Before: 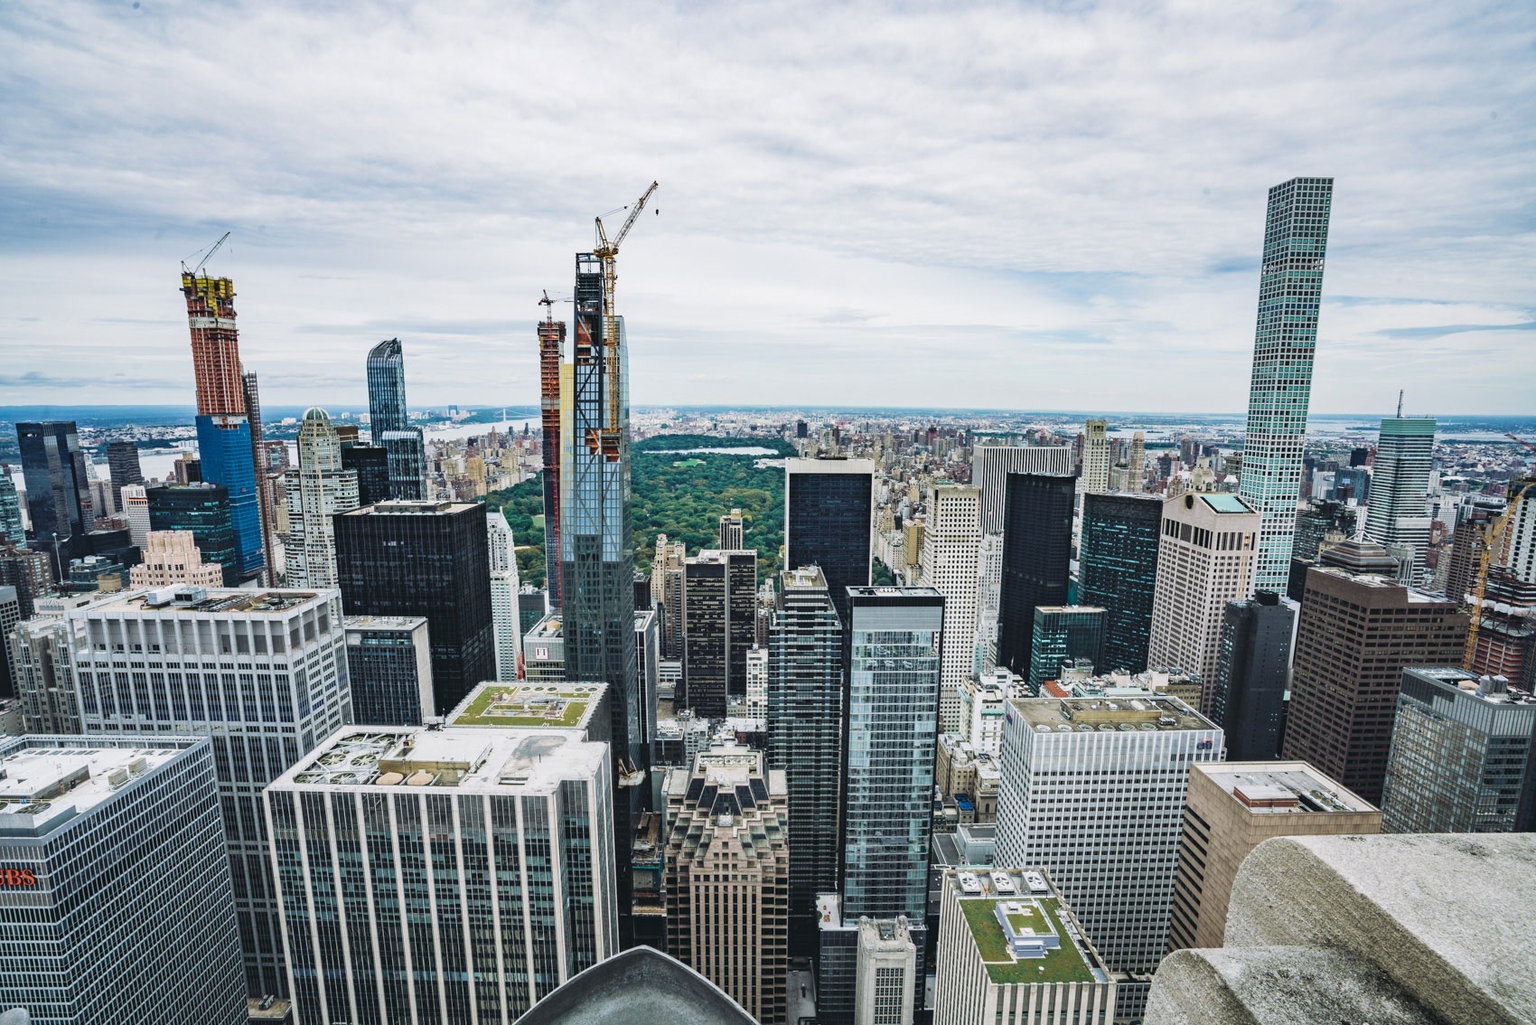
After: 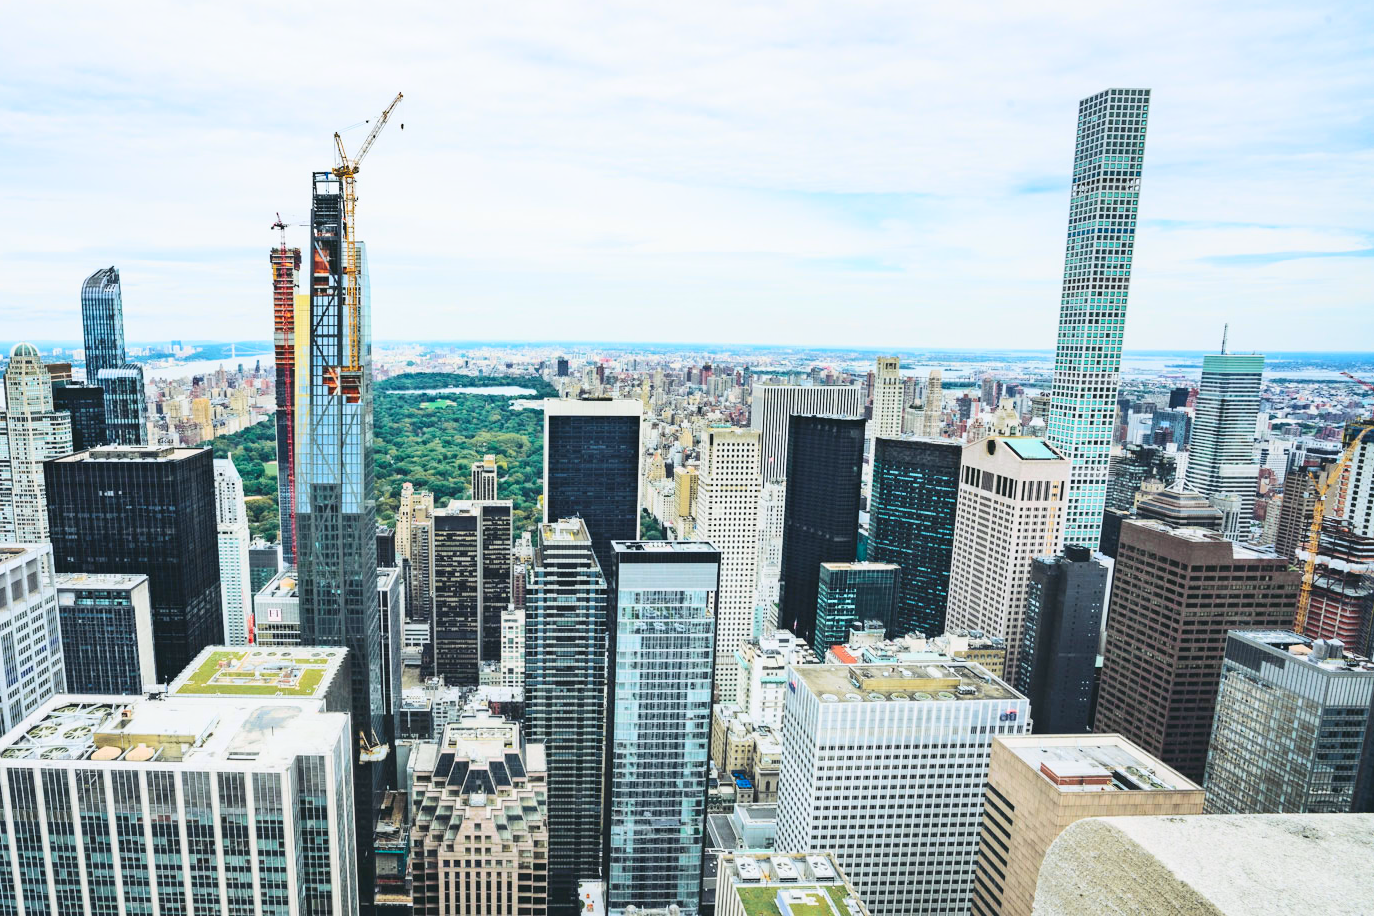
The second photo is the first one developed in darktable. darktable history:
tone curve: curves: ch0 [(0, 0.01) (0.037, 0.032) (0.131, 0.108) (0.275, 0.256) (0.483, 0.512) (0.61, 0.665) (0.696, 0.742) (0.792, 0.819) (0.911, 0.925) (0.997, 0.995)]; ch1 [(0, 0) (0.301, 0.3) (0.423, 0.421) (0.492, 0.488) (0.507, 0.503) (0.53, 0.532) (0.573, 0.586) (0.683, 0.702) (0.746, 0.77) (1, 1)]; ch2 [(0, 0) (0.246, 0.233) (0.36, 0.352) (0.415, 0.415) (0.485, 0.487) (0.502, 0.504) (0.525, 0.518) (0.539, 0.539) (0.587, 0.594) (0.636, 0.652) (0.711, 0.729) (0.845, 0.855) (0.998, 0.977)], color space Lab, independent channels, preserve colors none
contrast equalizer: octaves 7, y [[0.6 ×6], [0.55 ×6], [0 ×6], [0 ×6], [0 ×6]], mix -0.3
crop: left 19.159%, top 9.58%, bottom 9.58%
contrast brightness saturation: contrast 0.24, brightness 0.26, saturation 0.39
